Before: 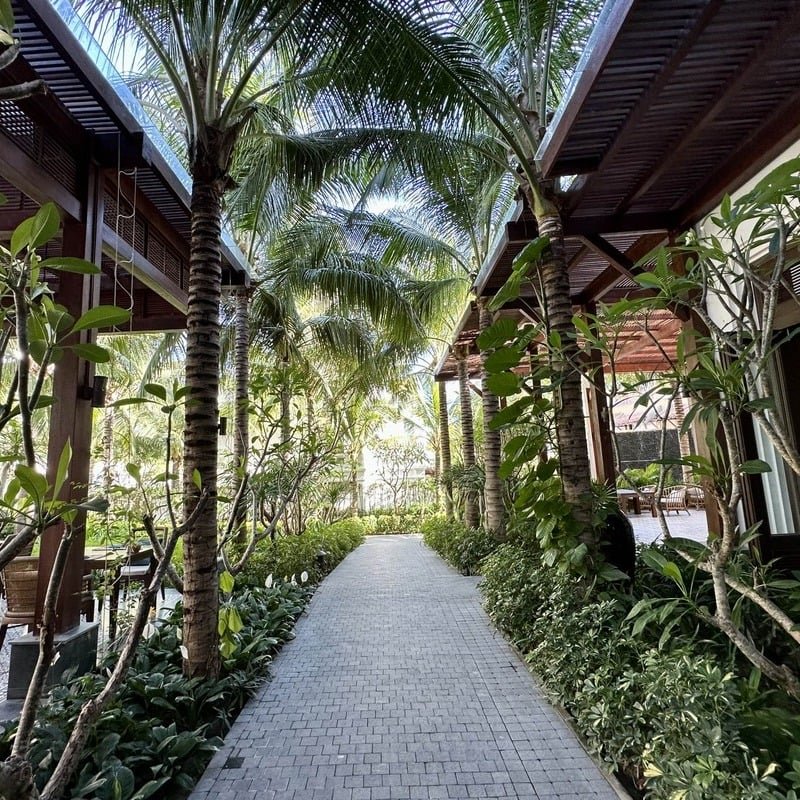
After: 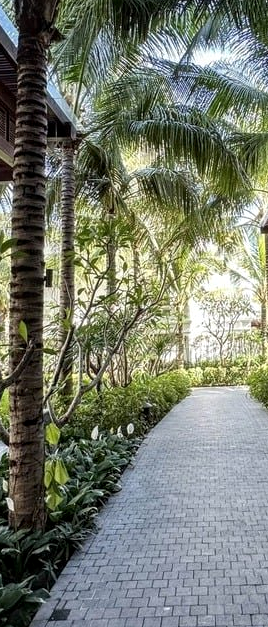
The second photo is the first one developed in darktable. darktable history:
crop and rotate: left 21.77%, top 18.528%, right 44.676%, bottom 2.997%
local contrast: on, module defaults
